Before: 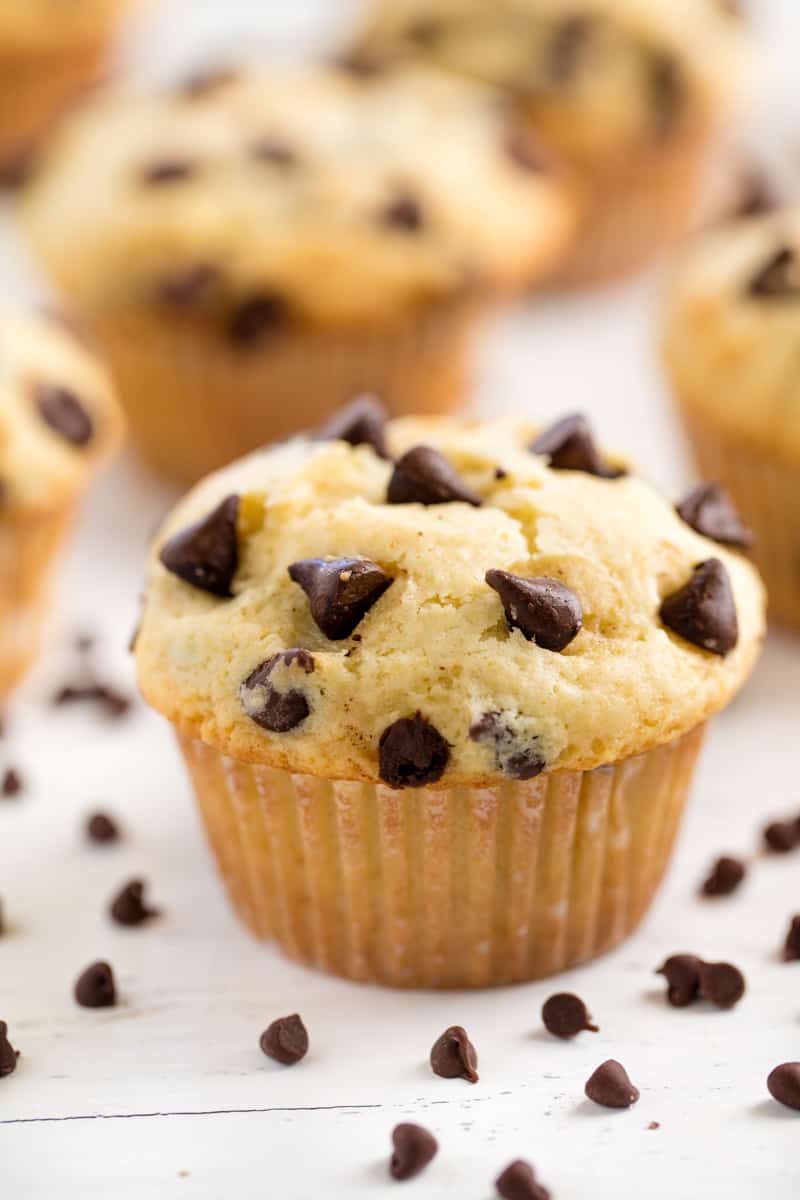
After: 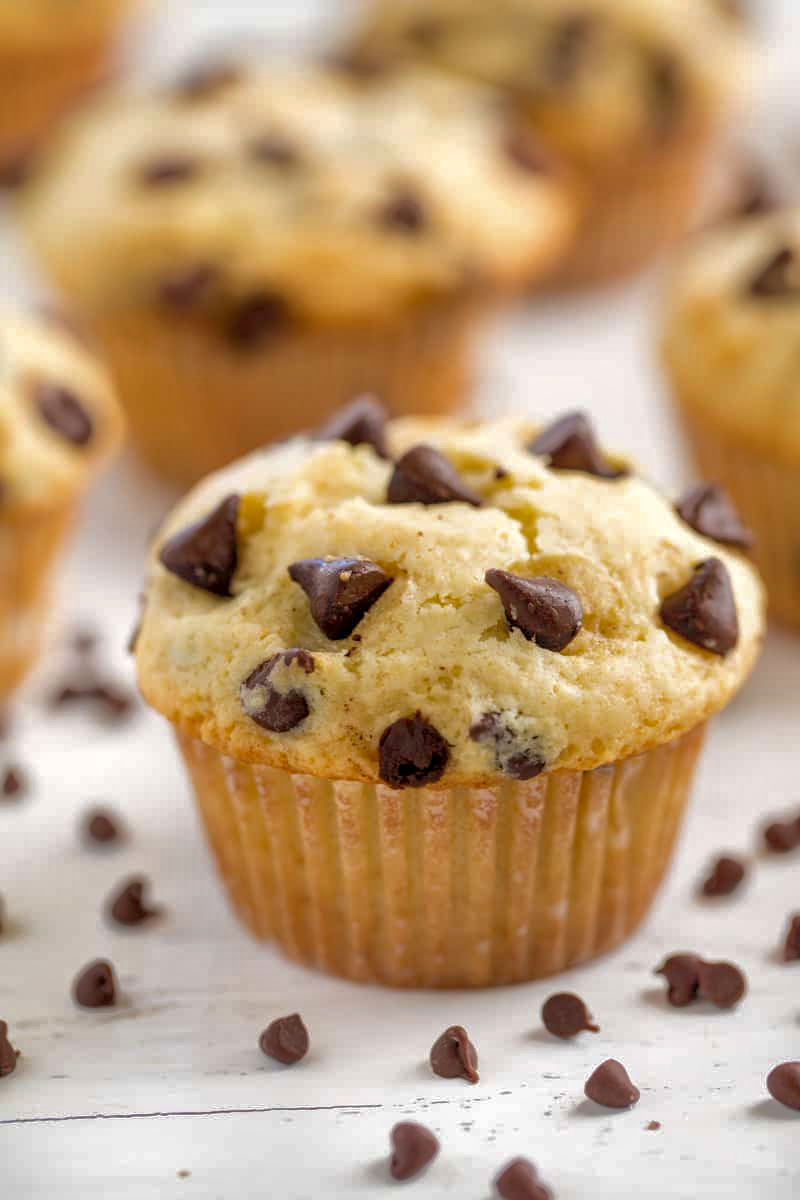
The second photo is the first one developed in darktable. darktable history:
local contrast: on, module defaults
shadows and highlights: shadows 60.41, highlights -59.89
